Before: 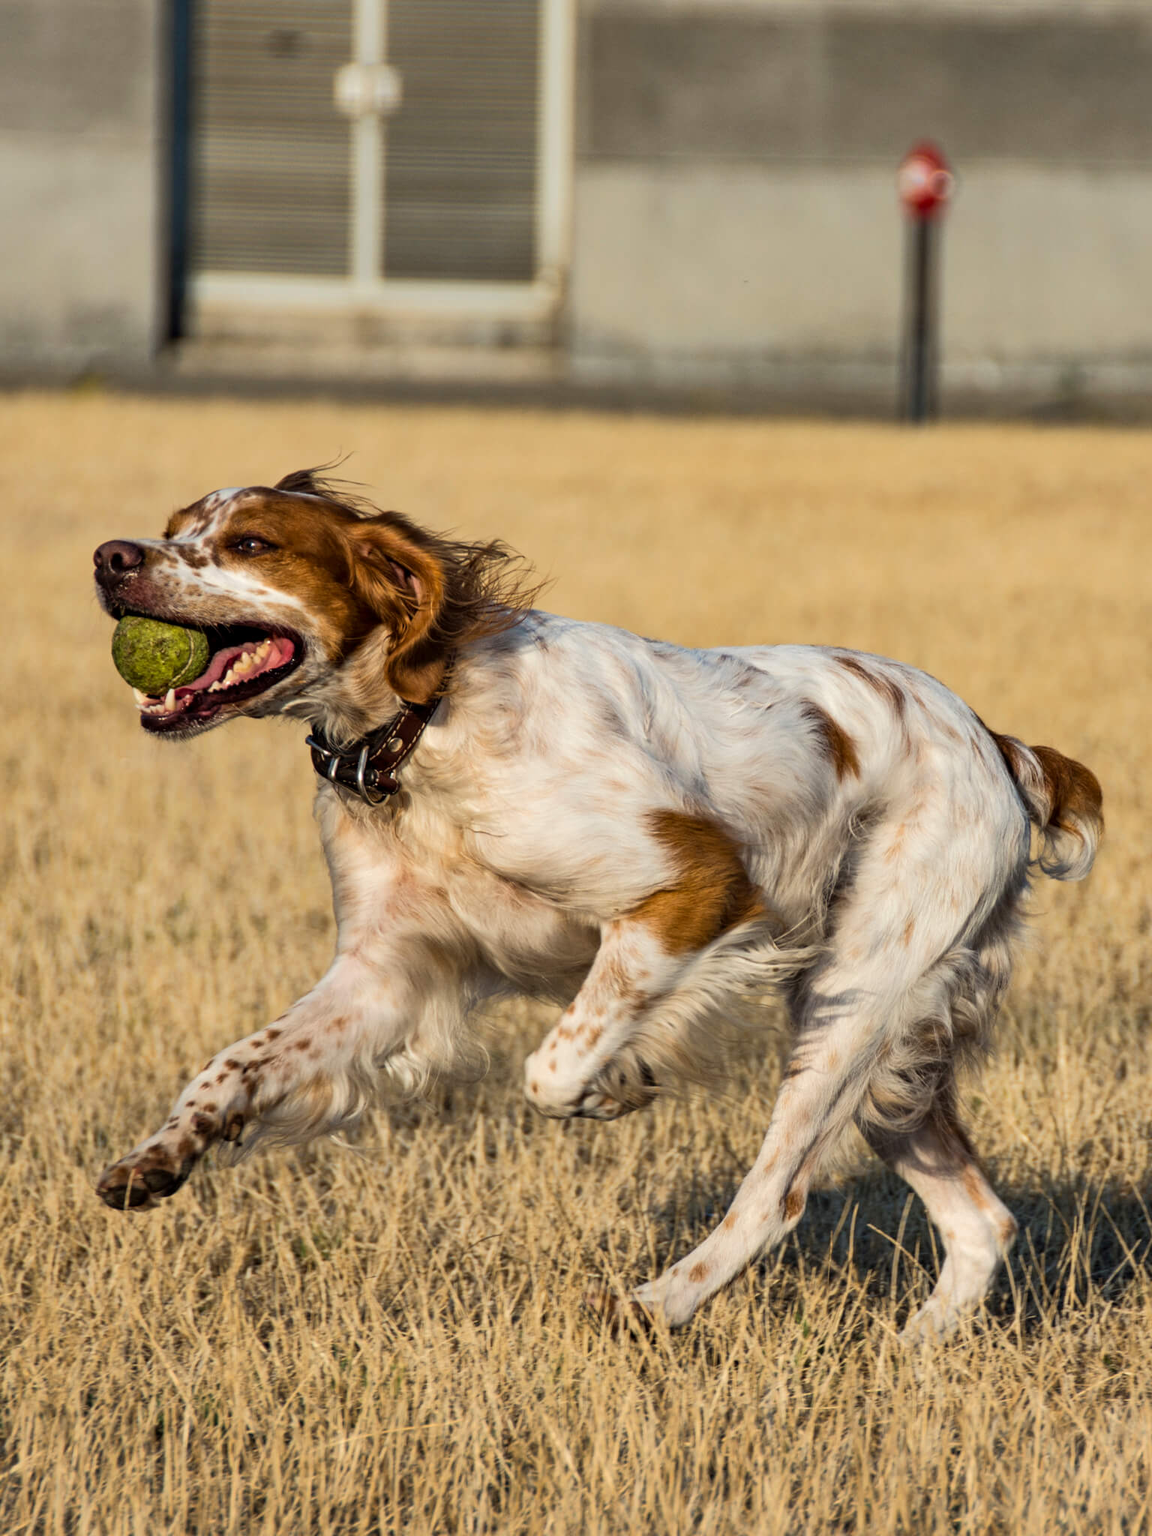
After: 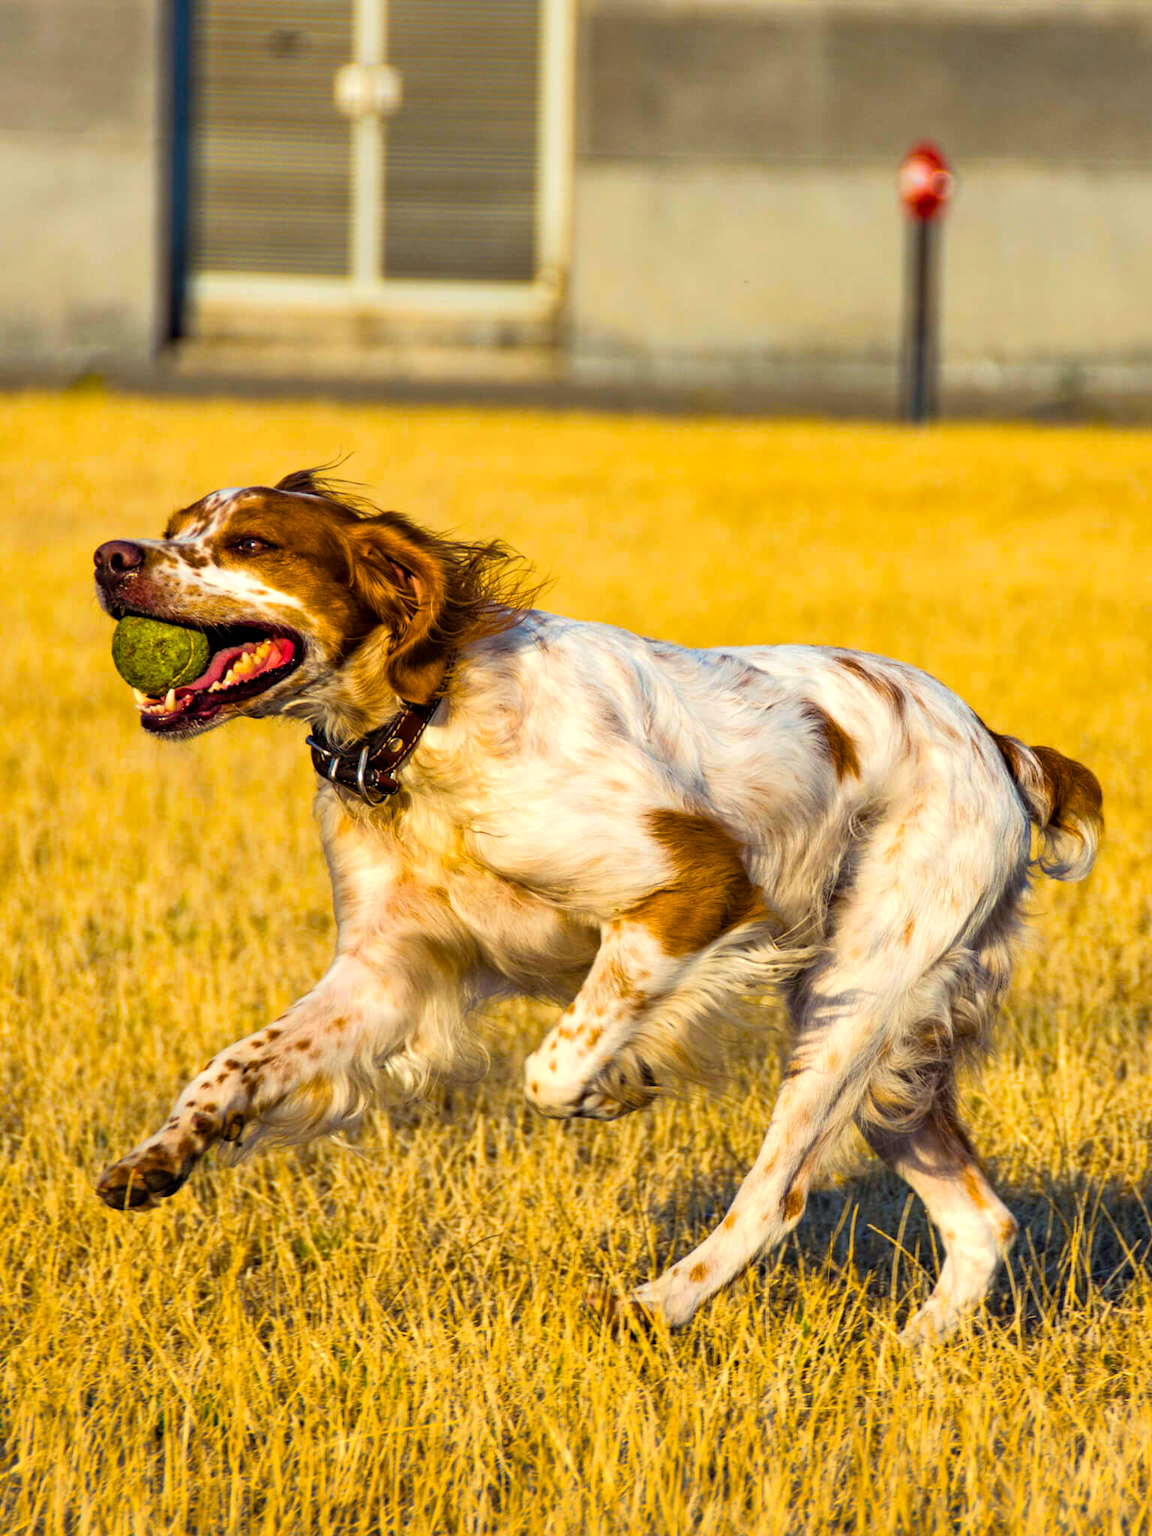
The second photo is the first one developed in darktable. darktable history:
color balance rgb: shadows lift › chroma 3.295%, shadows lift › hue 278.13°, perceptual saturation grading › global saturation 51.174%, global vibrance 27.776%
exposure: exposure 0.404 EV, compensate highlight preservation false
